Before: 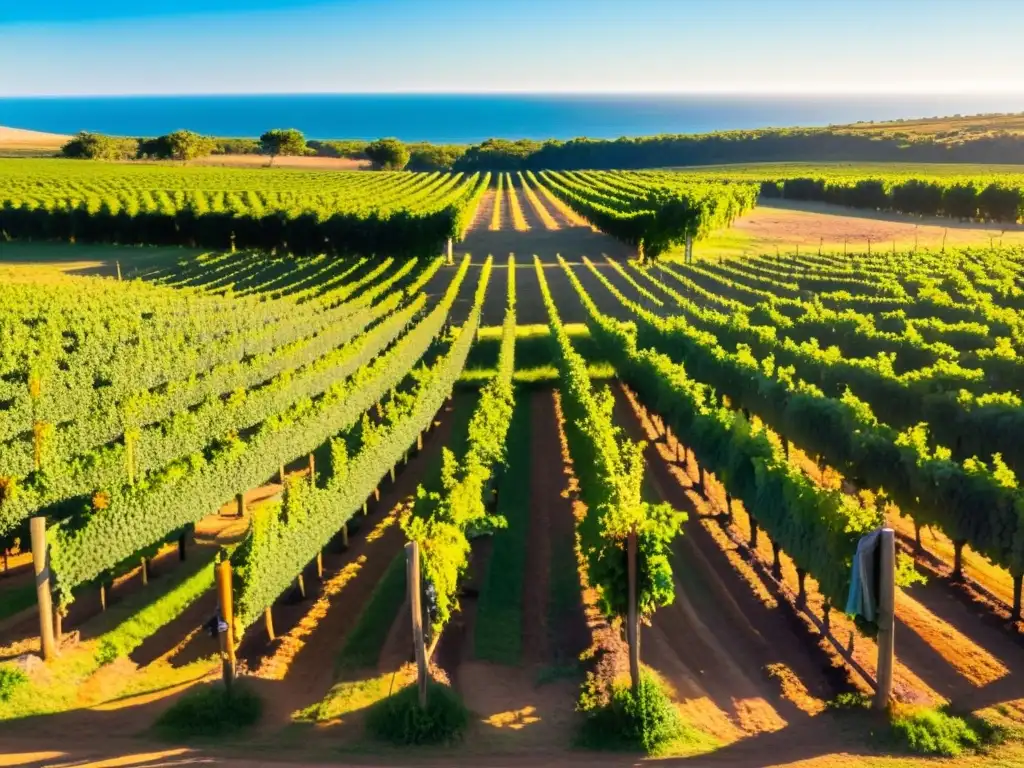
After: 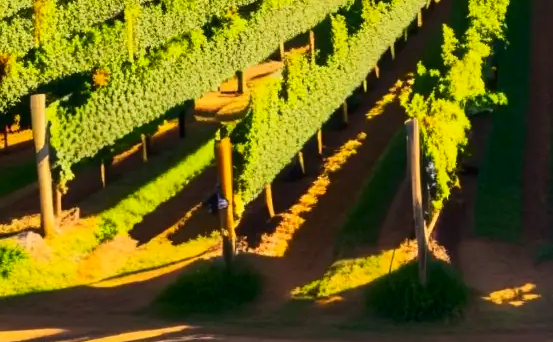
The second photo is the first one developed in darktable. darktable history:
crop and rotate: top 55.191%, right 45.938%, bottom 0.192%
tone curve: curves: ch0 [(0.016, 0.011) (0.204, 0.146) (0.515, 0.476) (0.78, 0.795) (1, 0.981)], color space Lab, independent channels, preserve colors none
color balance rgb: perceptual saturation grading › global saturation 9.757%
color calibration: illuminant same as pipeline (D50), adaptation none (bypass), x 0.333, y 0.335, temperature 5014.46 K
